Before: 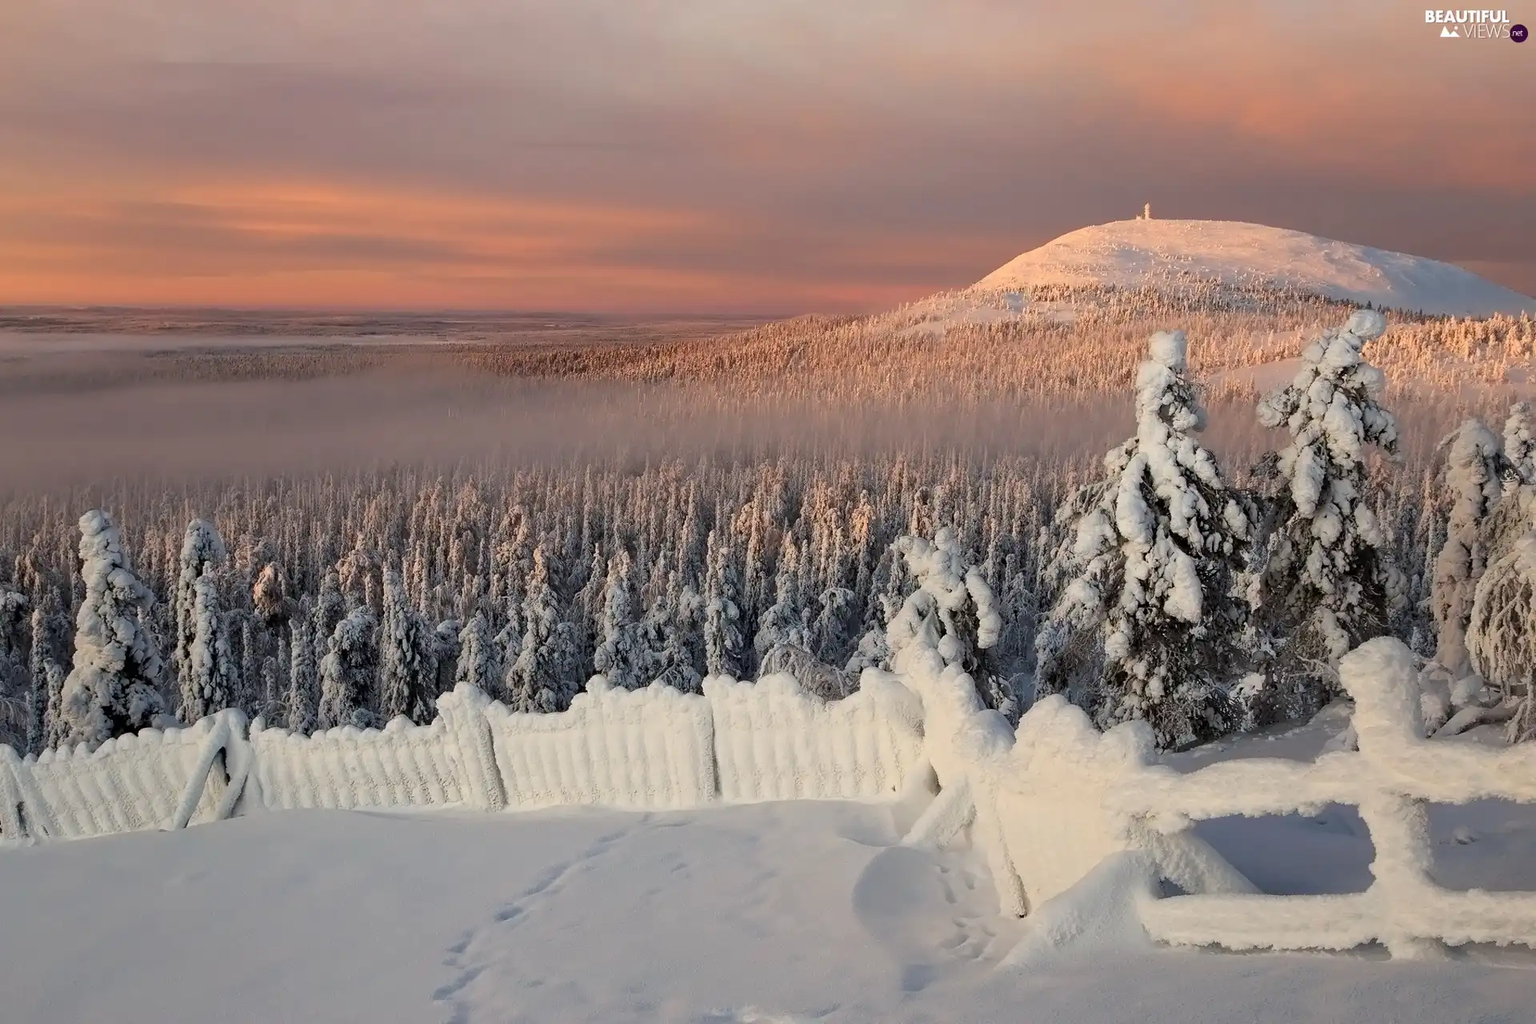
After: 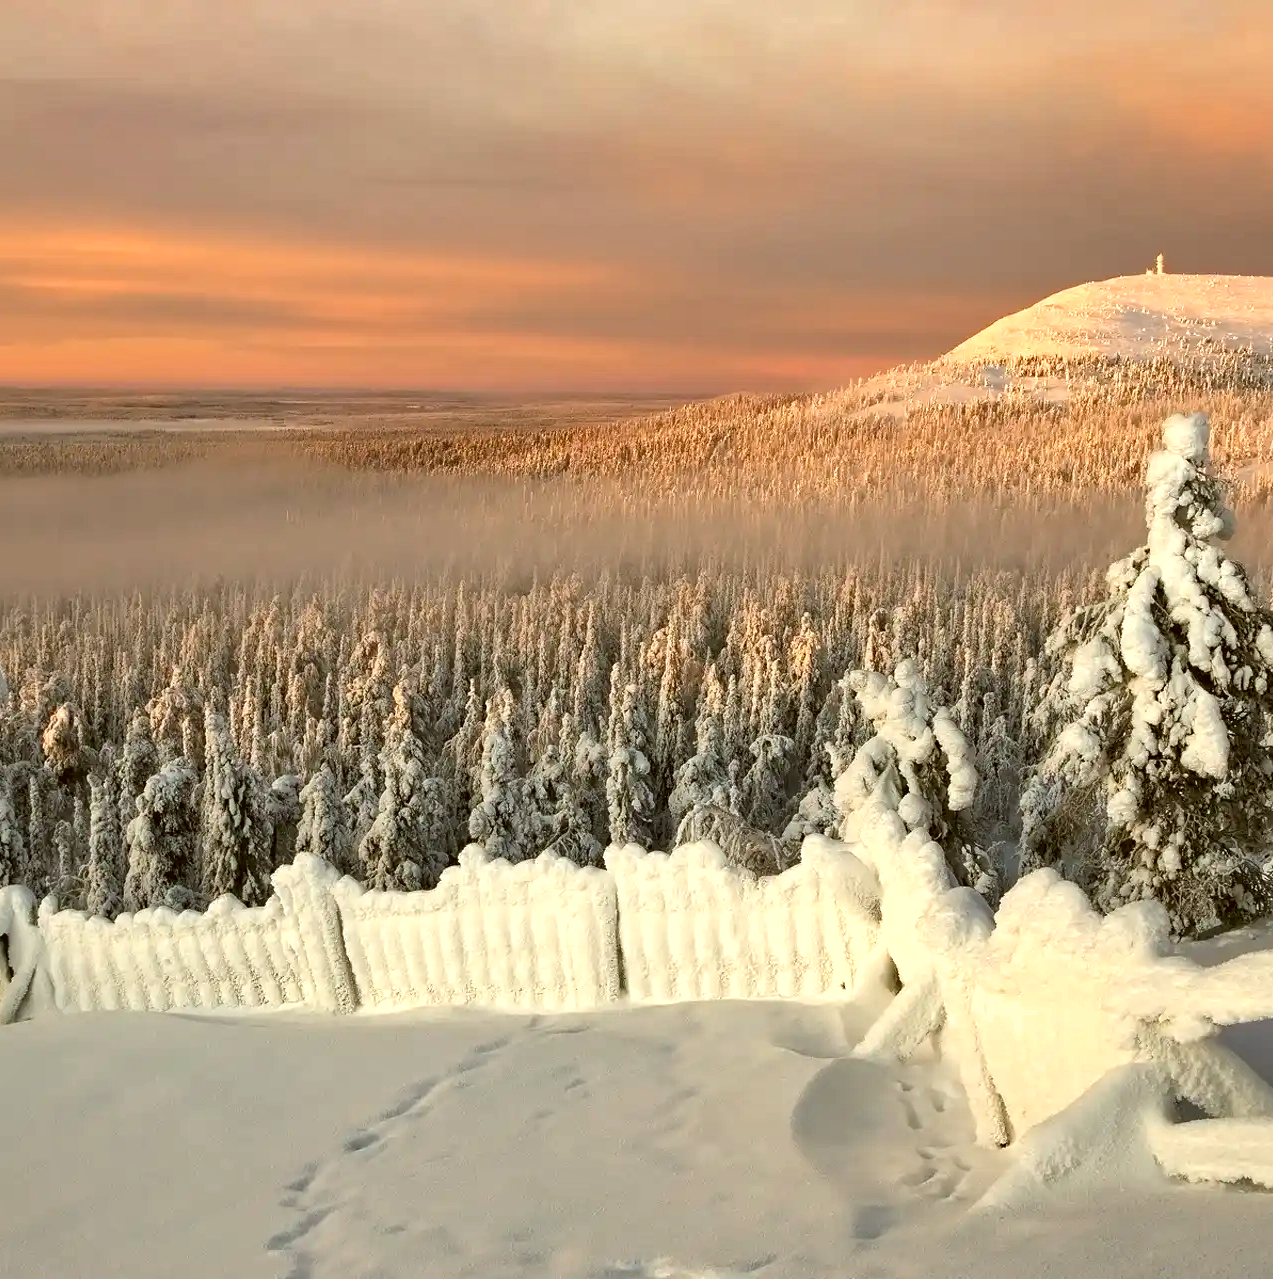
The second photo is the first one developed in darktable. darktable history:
crop and rotate: left 14.322%, right 19.344%
exposure: black level correction 0, exposure 0.697 EV, compensate highlight preservation false
color correction: highlights a* -1.78, highlights b* 10.17, shadows a* 0.792, shadows b* 19.3
shadows and highlights: soften with gaussian
